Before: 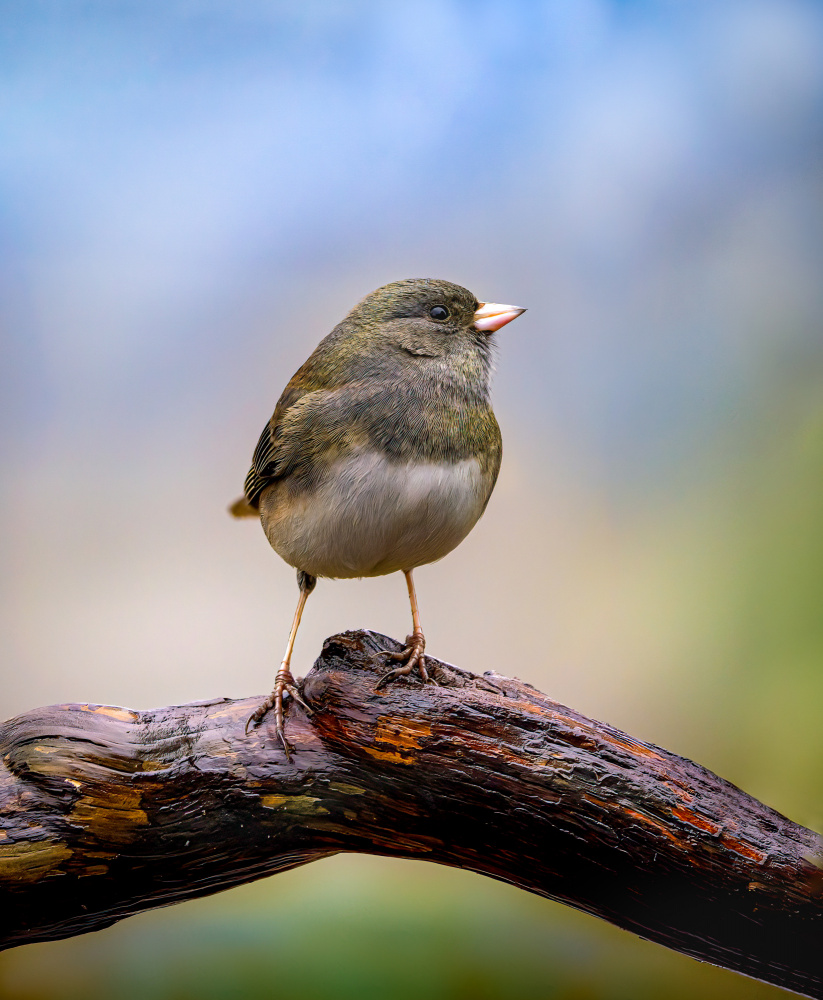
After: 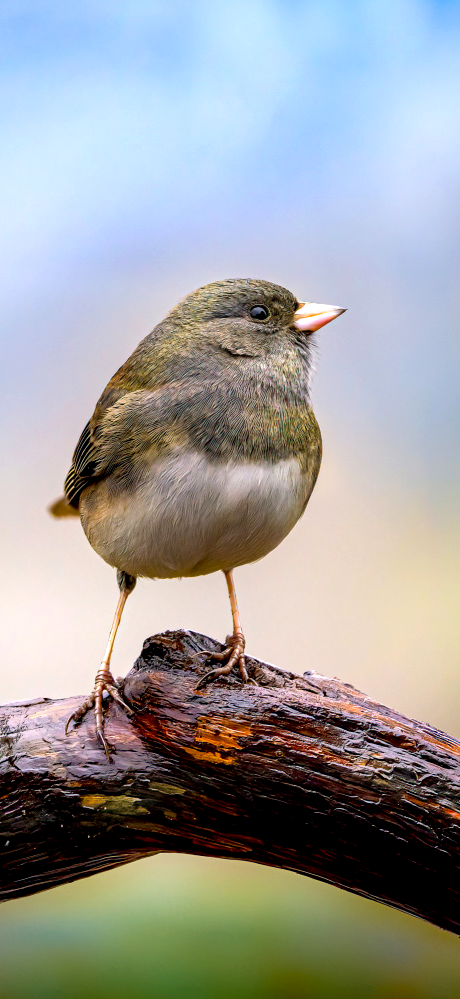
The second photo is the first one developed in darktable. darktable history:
exposure: black level correction 0.005, exposure 0.41 EV, compensate exposure bias true, compensate highlight preservation false
crop: left 21.983%, right 22.015%, bottom 0.003%
